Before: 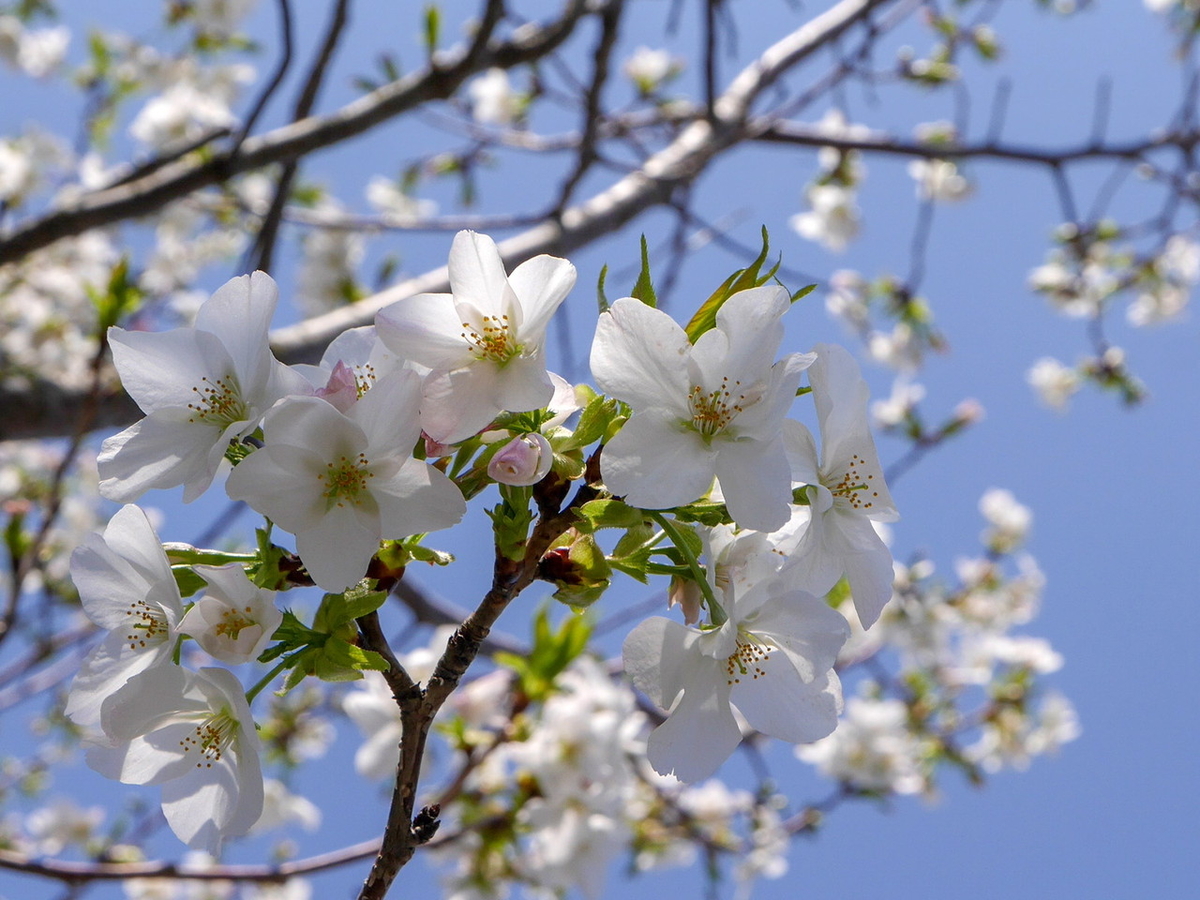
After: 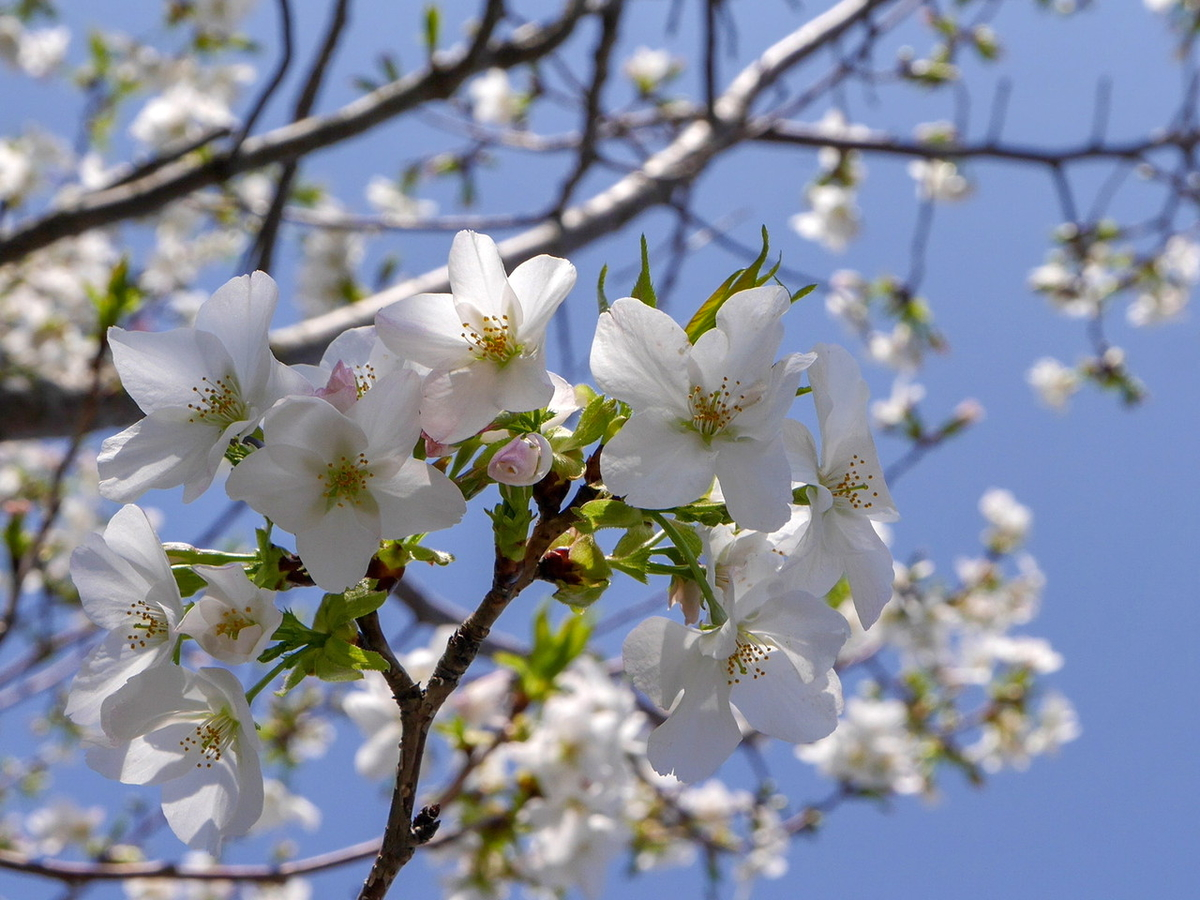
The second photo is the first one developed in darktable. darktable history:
shadows and highlights: low approximation 0.01, soften with gaussian
tone equalizer: edges refinement/feathering 500, mask exposure compensation -1.57 EV, preserve details no
